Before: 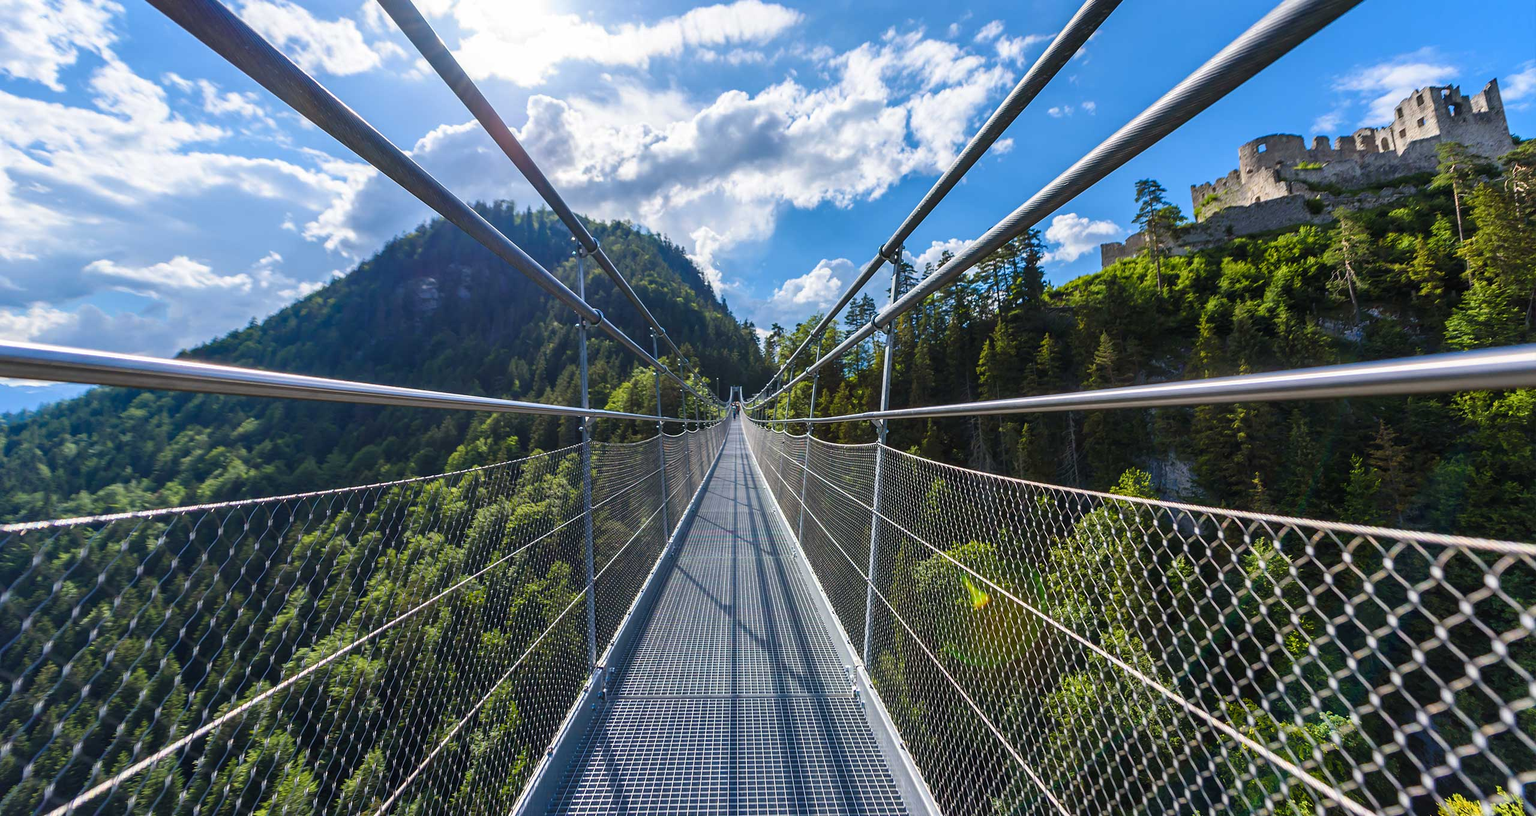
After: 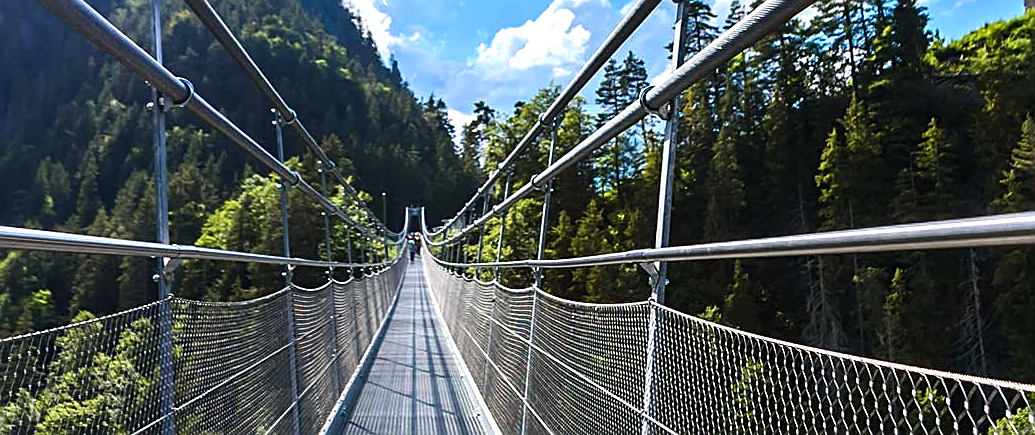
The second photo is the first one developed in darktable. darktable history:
crop: left 31.751%, top 32.172%, right 27.8%, bottom 35.83%
tone equalizer: -8 EV -0.75 EV, -7 EV -0.7 EV, -6 EV -0.6 EV, -5 EV -0.4 EV, -3 EV 0.4 EV, -2 EV 0.6 EV, -1 EV 0.7 EV, +0 EV 0.75 EV, edges refinement/feathering 500, mask exposure compensation -1.57 EV, preserve details no
sharpen: on, module defaults
